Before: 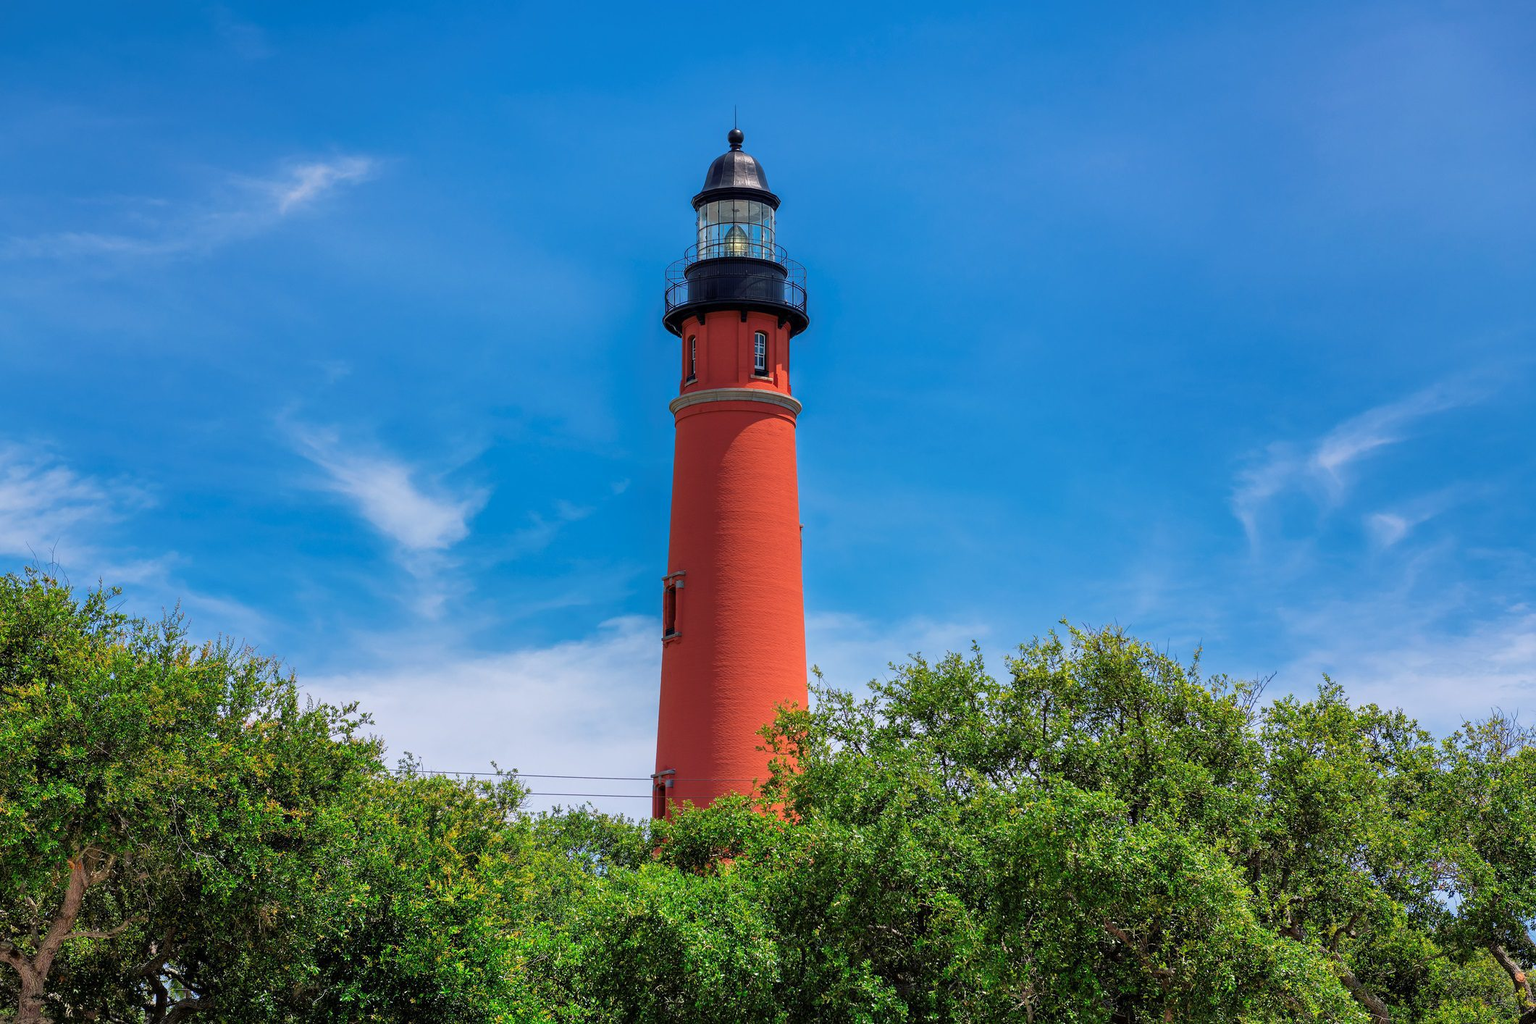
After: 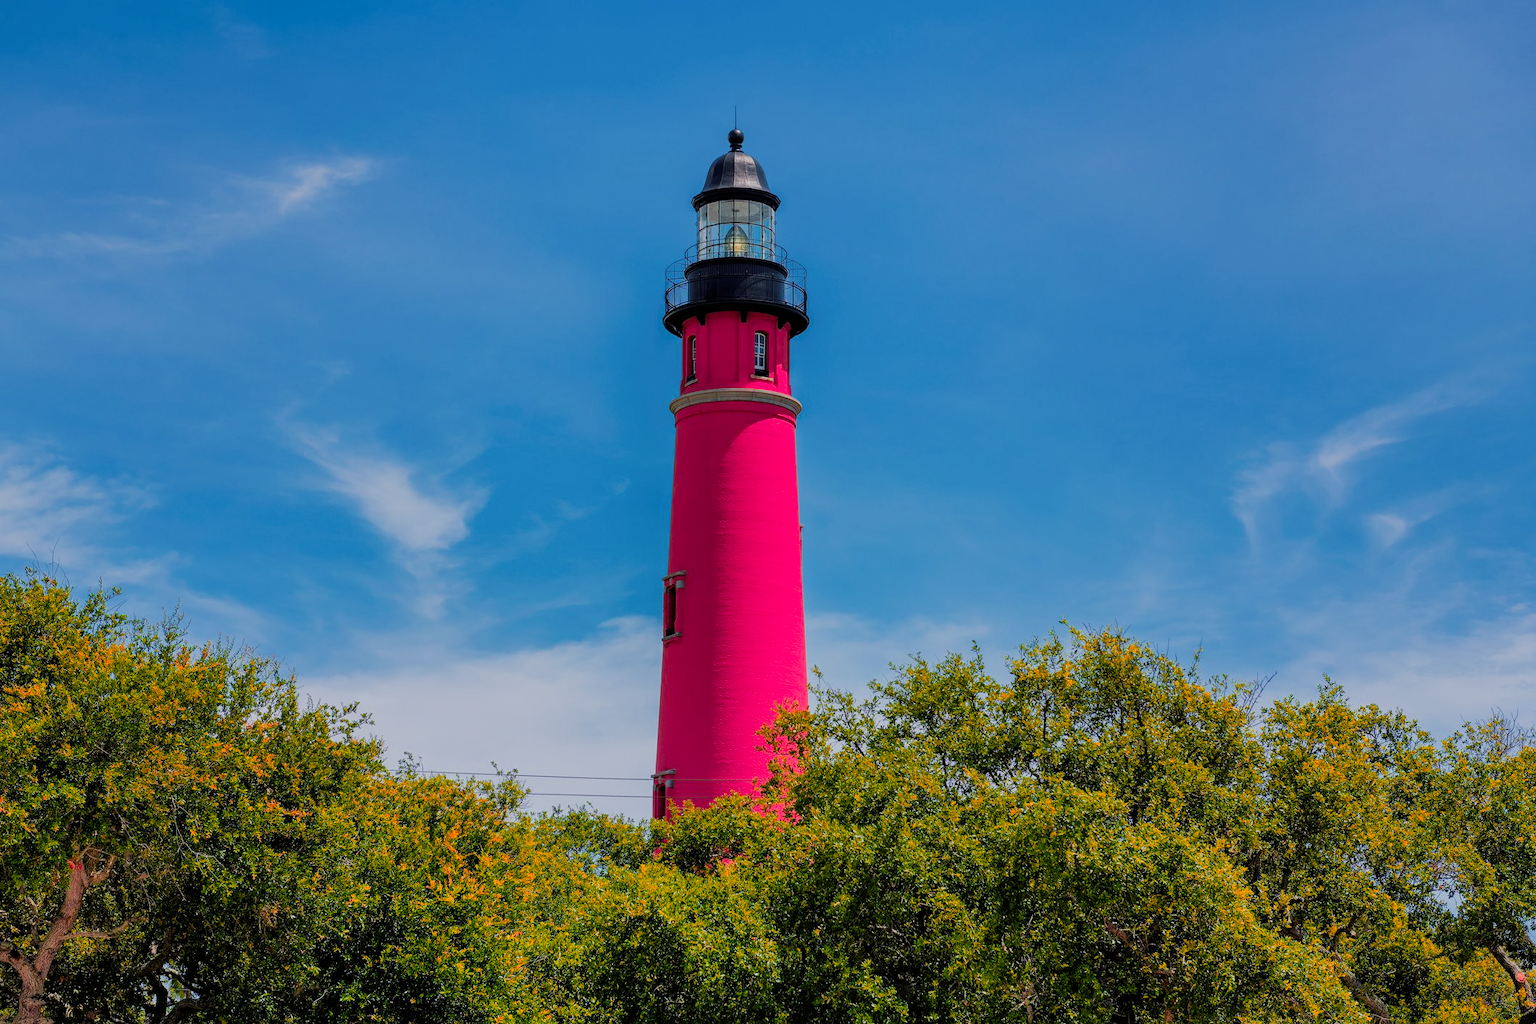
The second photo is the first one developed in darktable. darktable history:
filmic rgb: black relative exposure -8.54 EV, white relative exposure 5.52 EV, hardness 3.39, contrast 1.016
color zones: curves: ch1 [(0.24, 0.634) (0.75, 0.5)]; ch2 [(0.253, 0.437) (0.745, 0.491)], mix 102.12%
